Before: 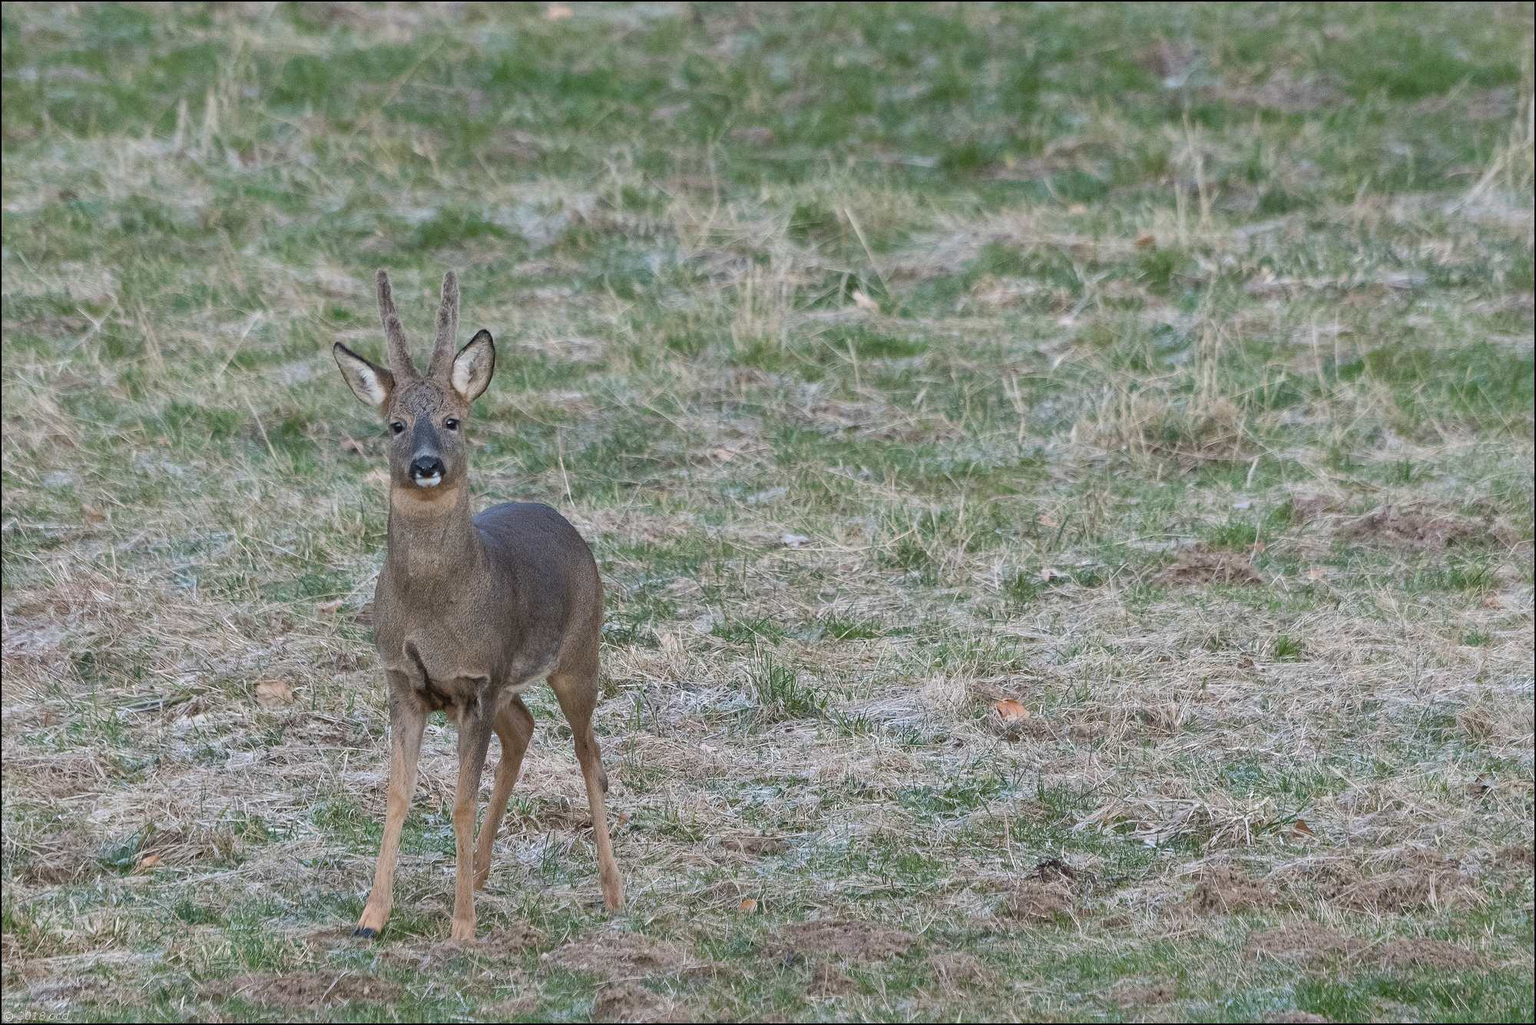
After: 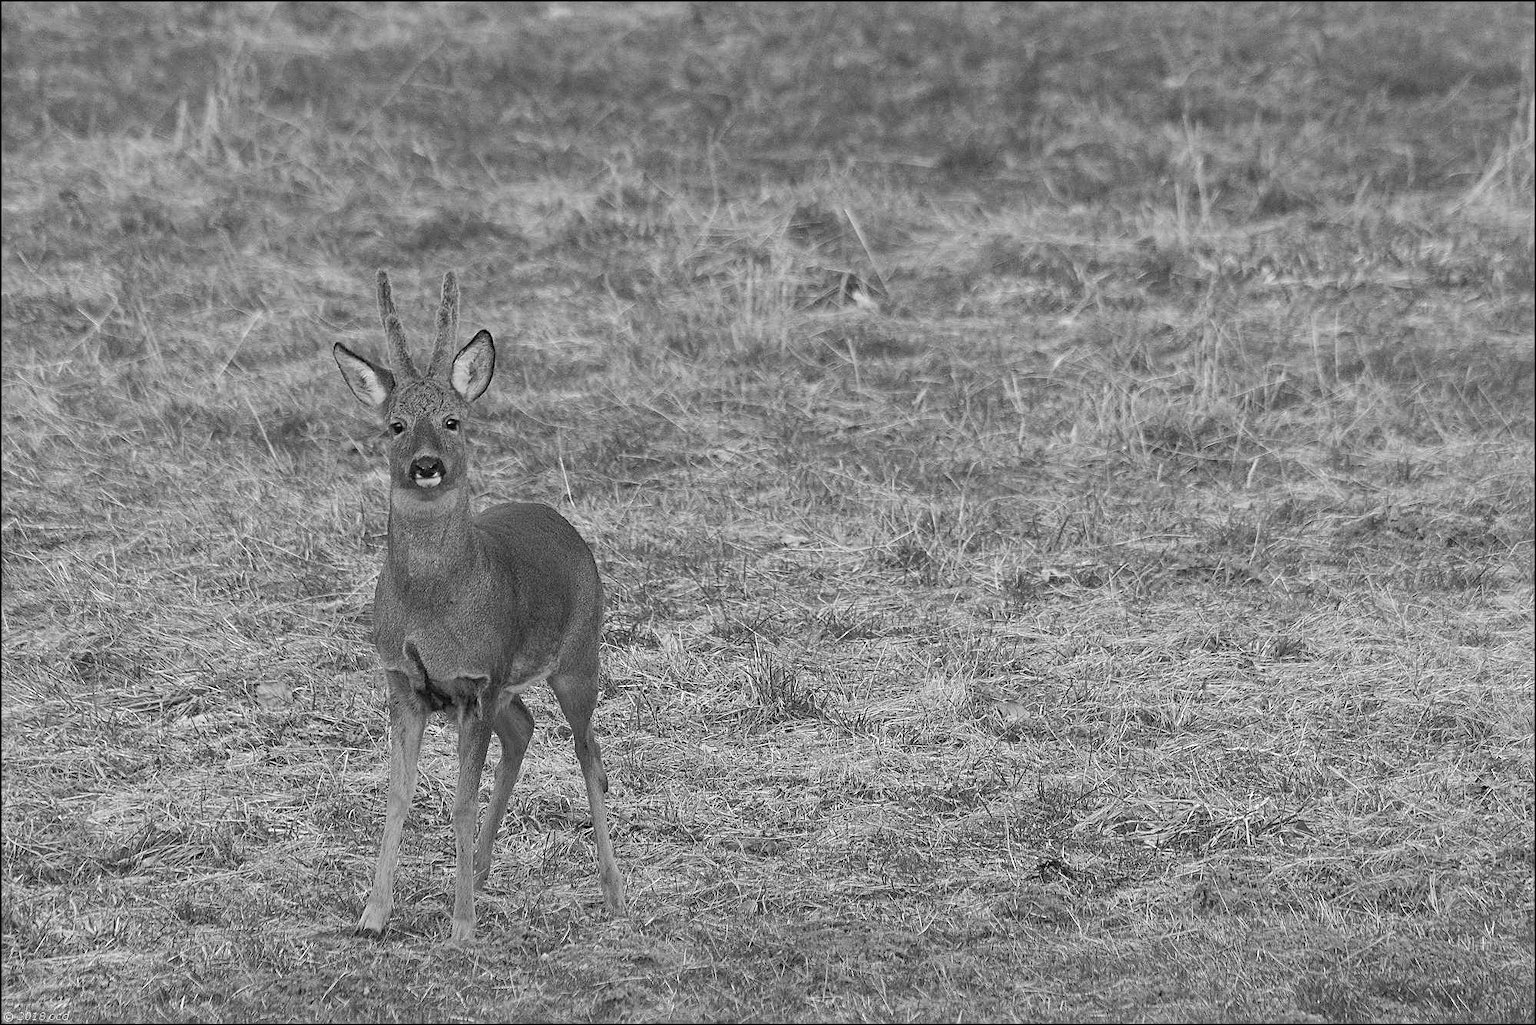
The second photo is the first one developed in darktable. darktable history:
sharpen: on, module defaults
monochrome: a 32, b 64, size 2.3
